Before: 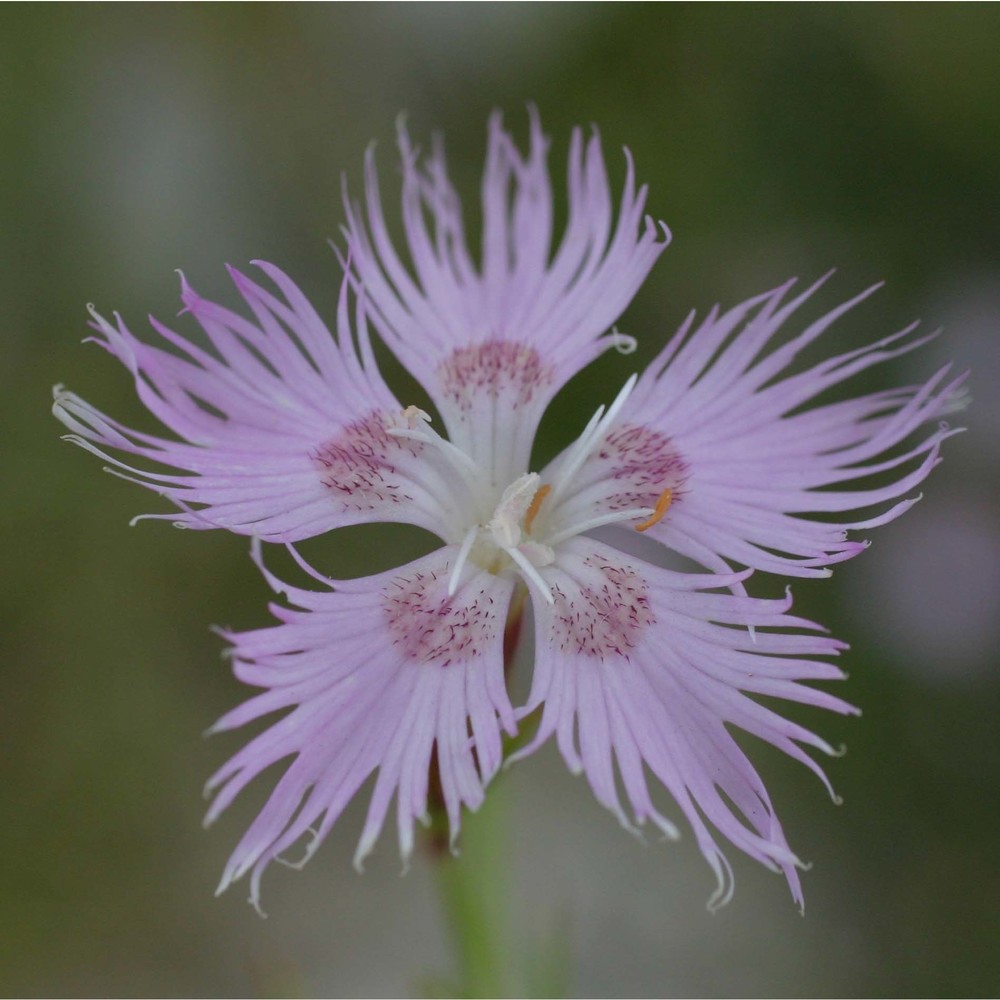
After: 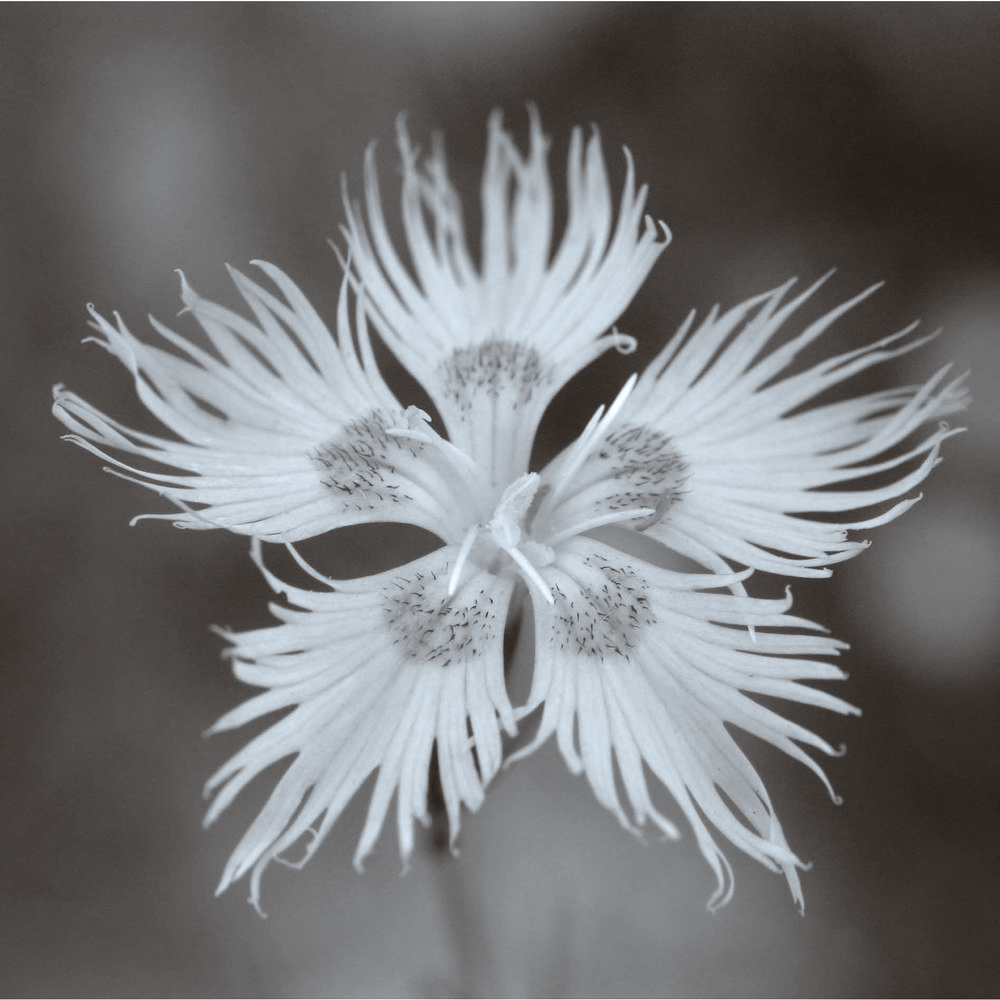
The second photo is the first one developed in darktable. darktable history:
exposure: black level correction 0.002, compensate exposure bias true, compensate highlight preservation false
color correction: highlights a* -3.02, highlights b* -6.69, shadows a* 3.01, shadows b* 5.5
velvia: on, module defaults
color calibration: output gray [0.21, 0.42, 0.37, 0], x 0.38, y 0.389, temperature 4080.47 K
tone equalizer: -8 EV -0.744 EV, -7 EV -0.687 EV, -6 EV -0.63 EV, -5 EV -0.389 EV, -3 EV 0.369 EV, -2 EV 0.6 EV, -1 EV 0.675 EV, +0 EV 0.765 EV
